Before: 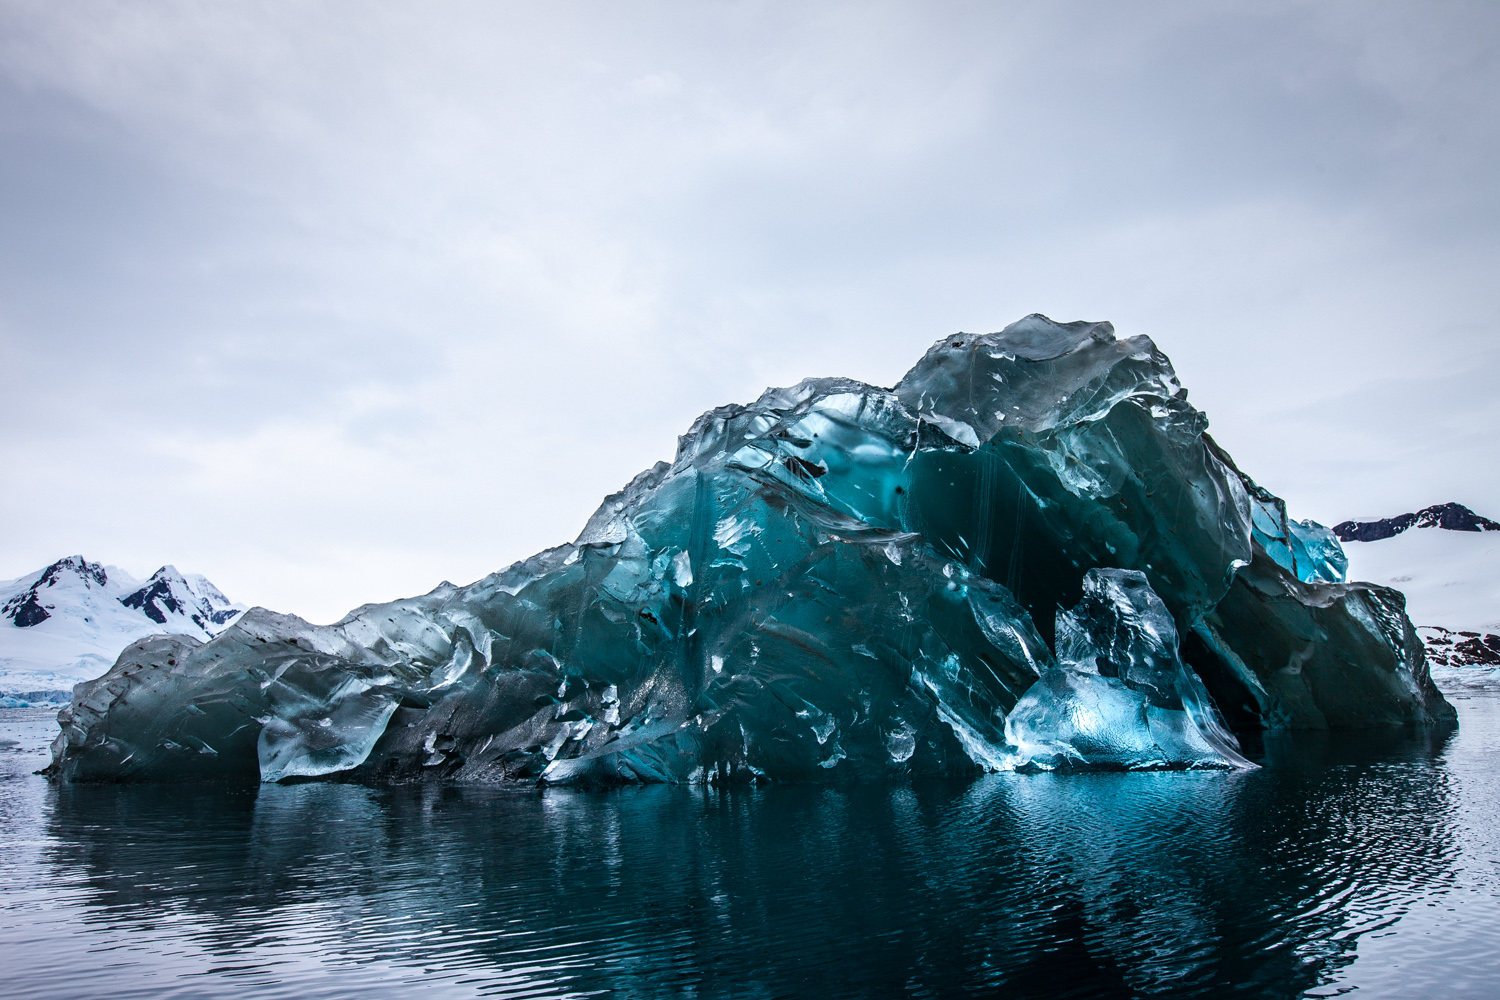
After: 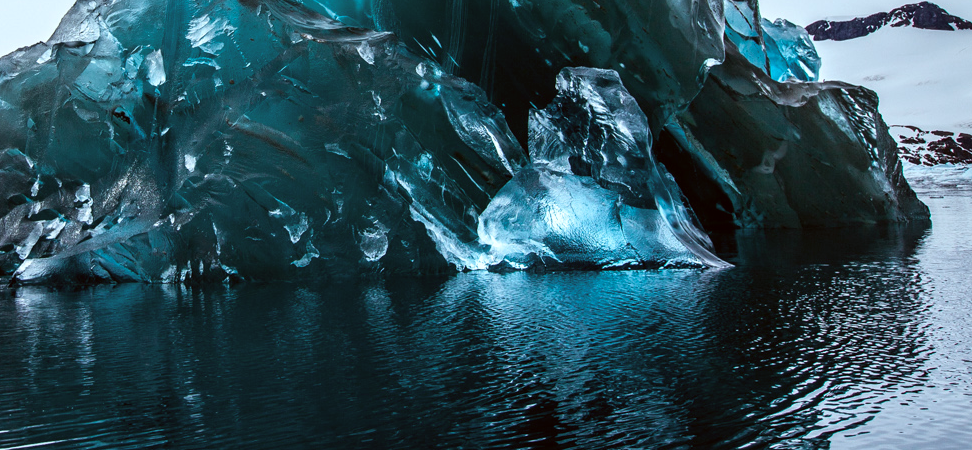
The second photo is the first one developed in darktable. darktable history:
crop and rotate: left 35.139%, top 50.136%, bottom 4.843%
color correction: highlights a* -4.96, highlights b* -3.28, shadows a* 3.76, shadows b* 4.53
